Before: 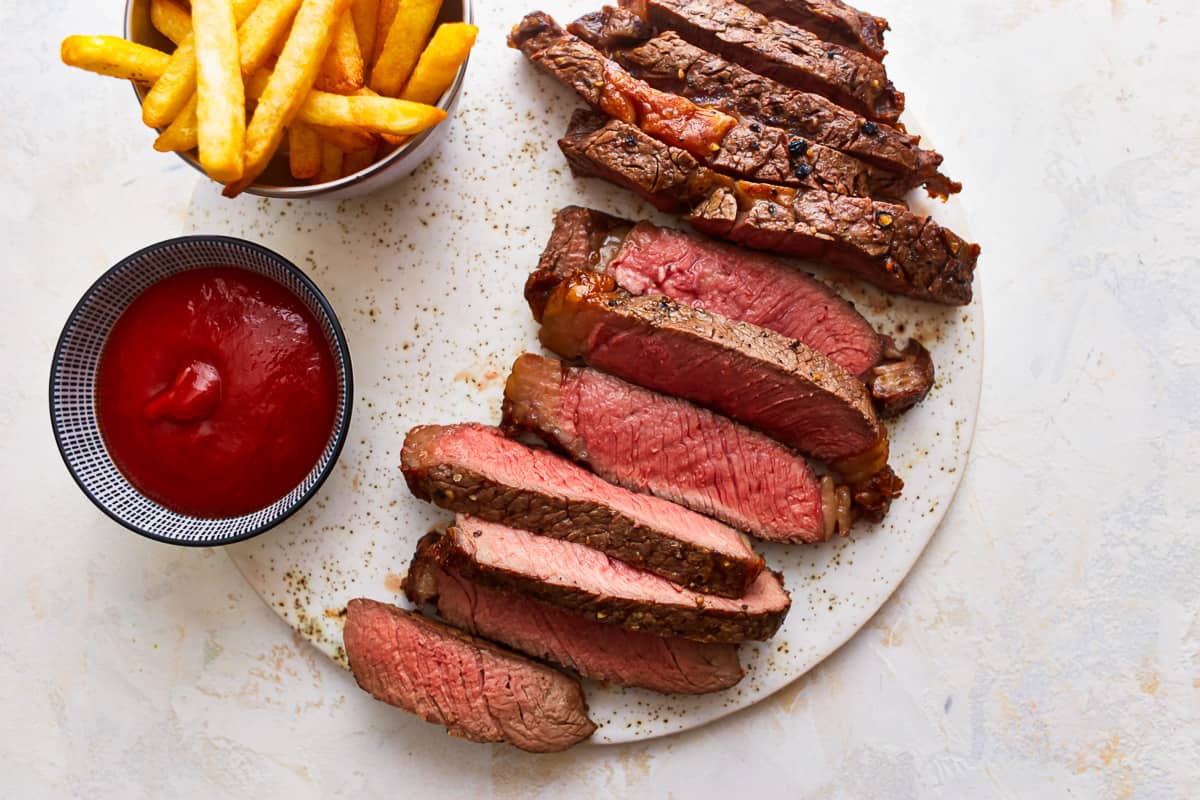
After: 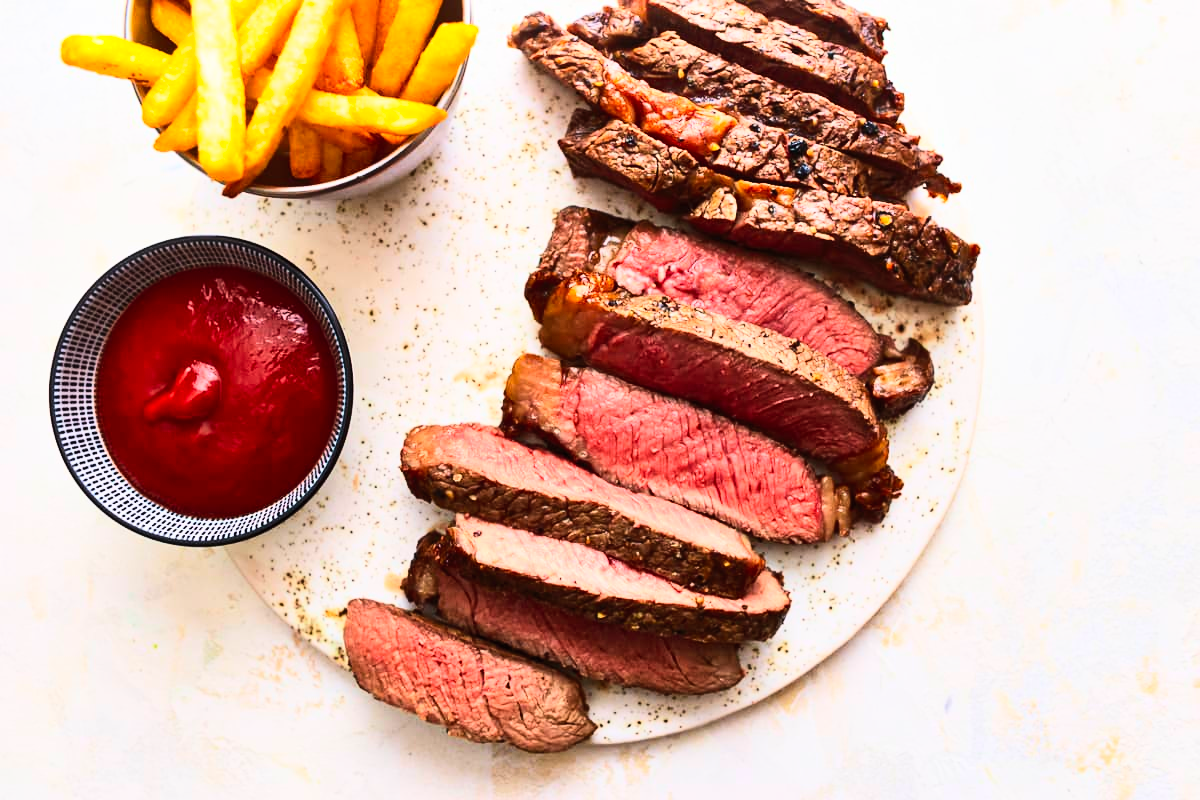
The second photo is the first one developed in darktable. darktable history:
contrast brightness saturation: contrast 0.199, brightness 0.161, saturation 0.228
base curve: curves: ch0 [(0, 0) (0.032, 0.025) (0.121, 0.166) (0.206, 0.329) (0.605, 0.79) (1, 1)]
